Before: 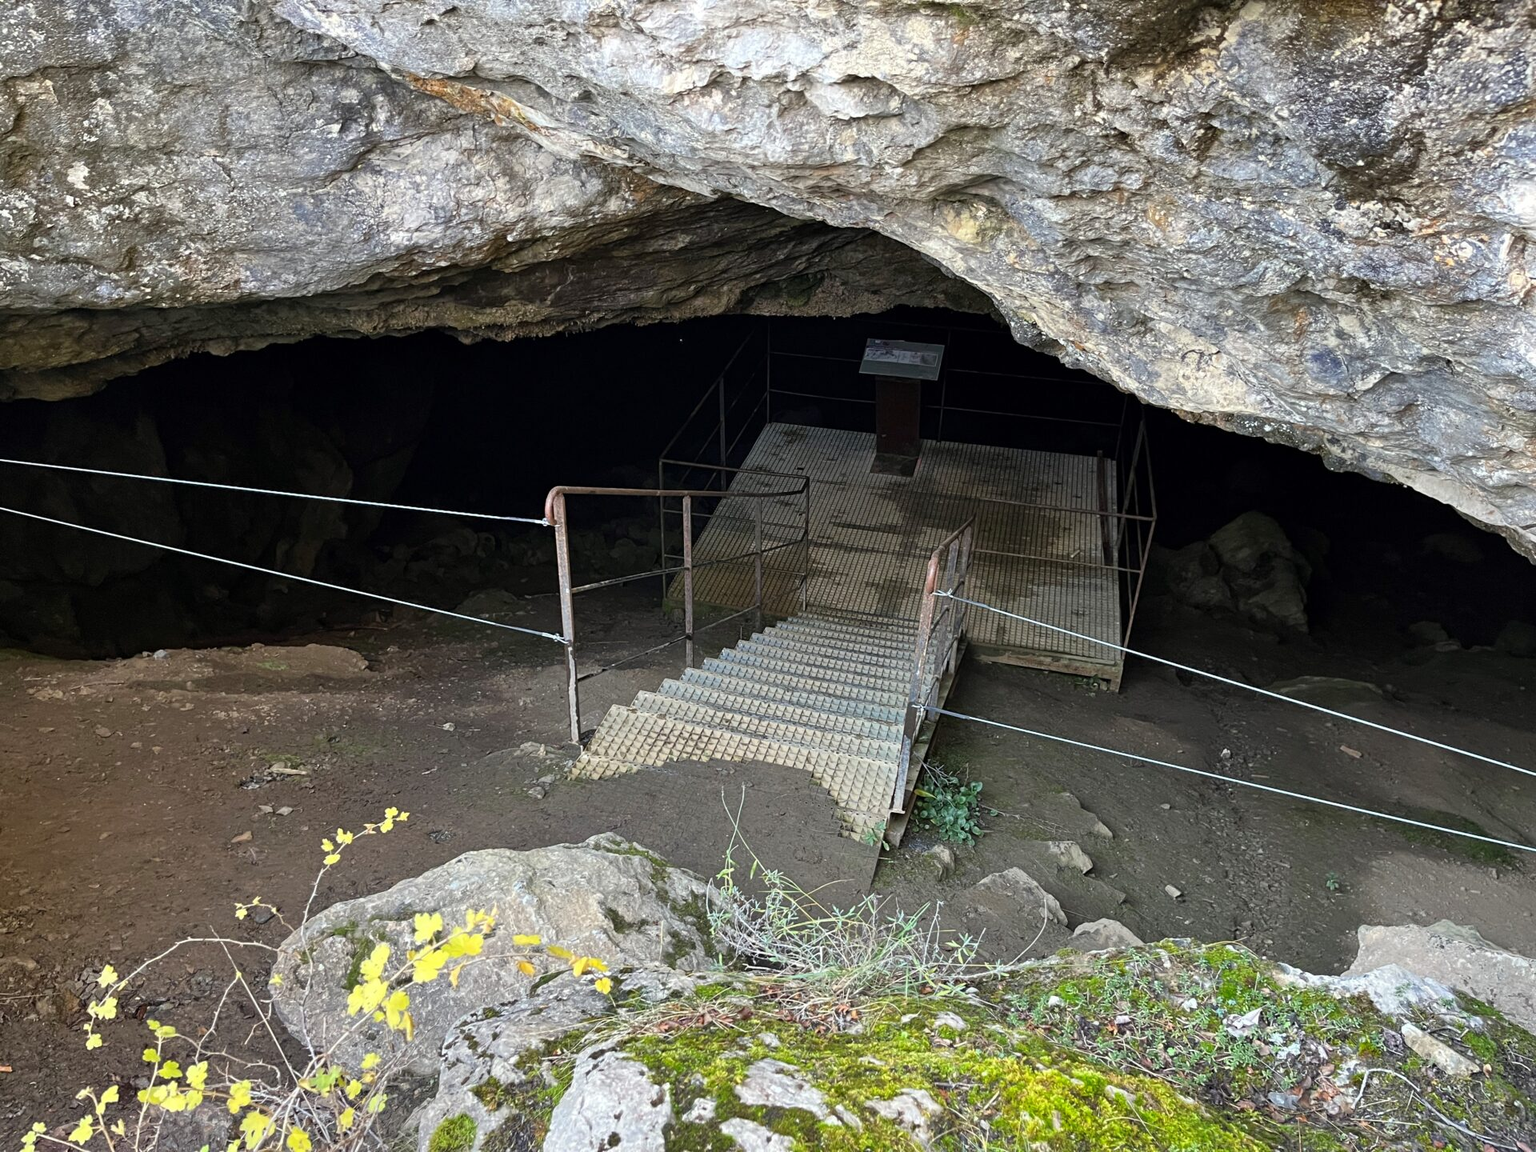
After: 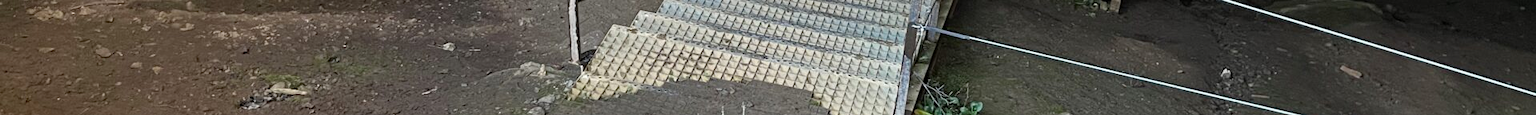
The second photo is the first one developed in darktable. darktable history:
crop and rotate: top 59.084%, bottom 30.916%
haze removal: compatibility mode true, adaptive false
